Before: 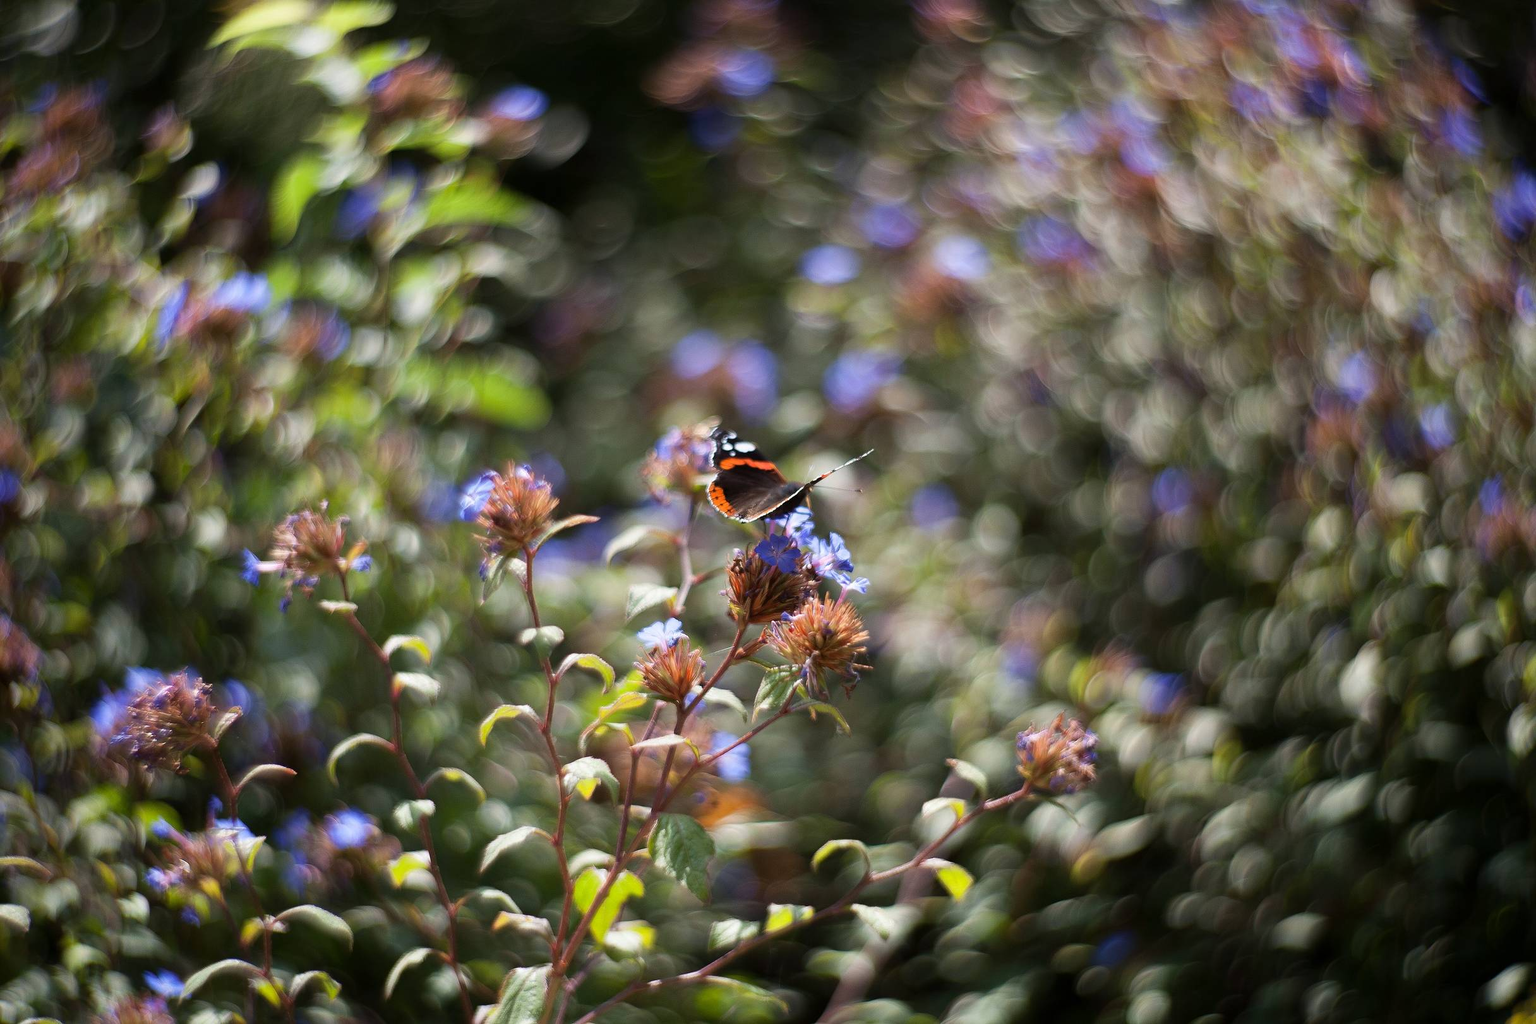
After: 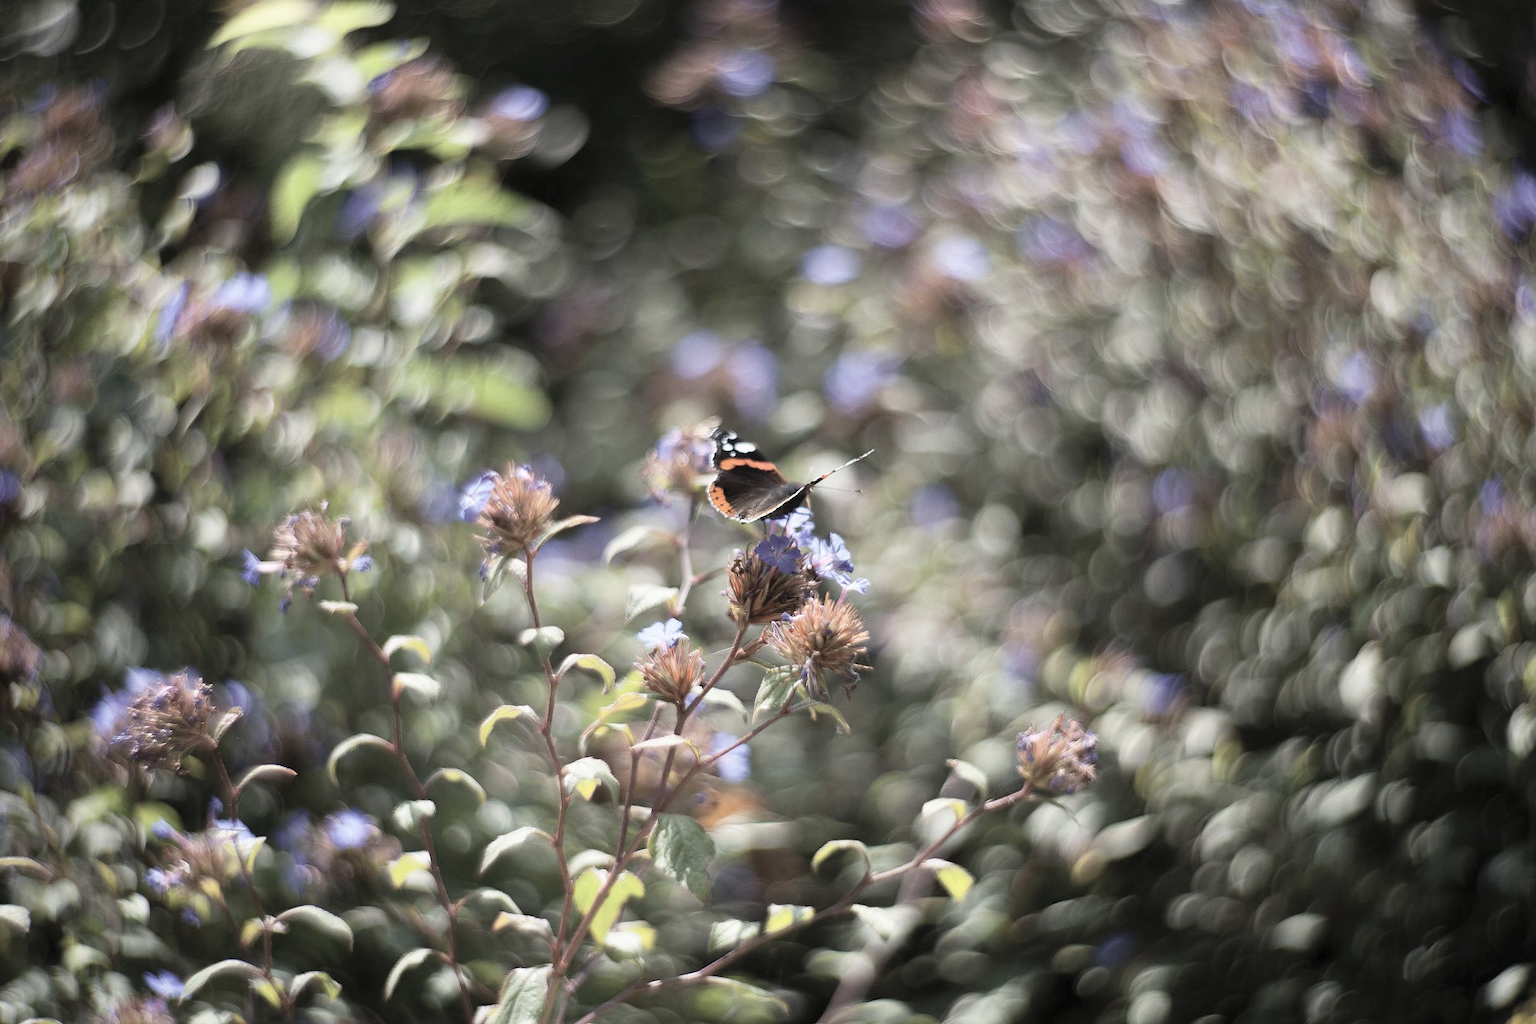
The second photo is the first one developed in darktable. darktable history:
color correction: highlights b* 0.02, saturation 0.514
contrast brightness saturation: contrast 0.14, brightness 0.213
